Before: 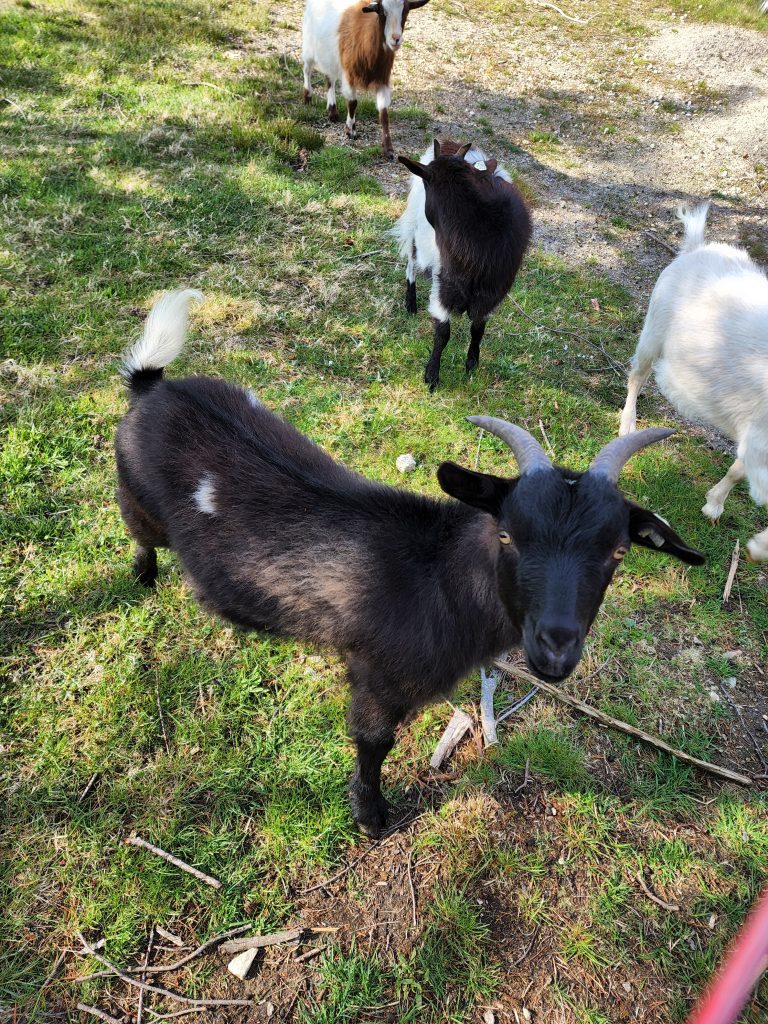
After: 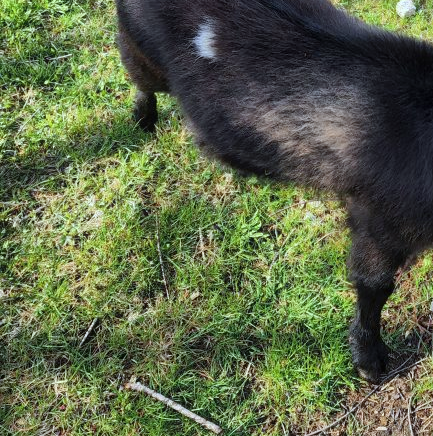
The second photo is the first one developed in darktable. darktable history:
bloom: size 5%, threshold 95%, strength 15%
crop: top 44.483%, right 43.593%, bottom 12.892%
white balance: red 0.925, blue 1.046
